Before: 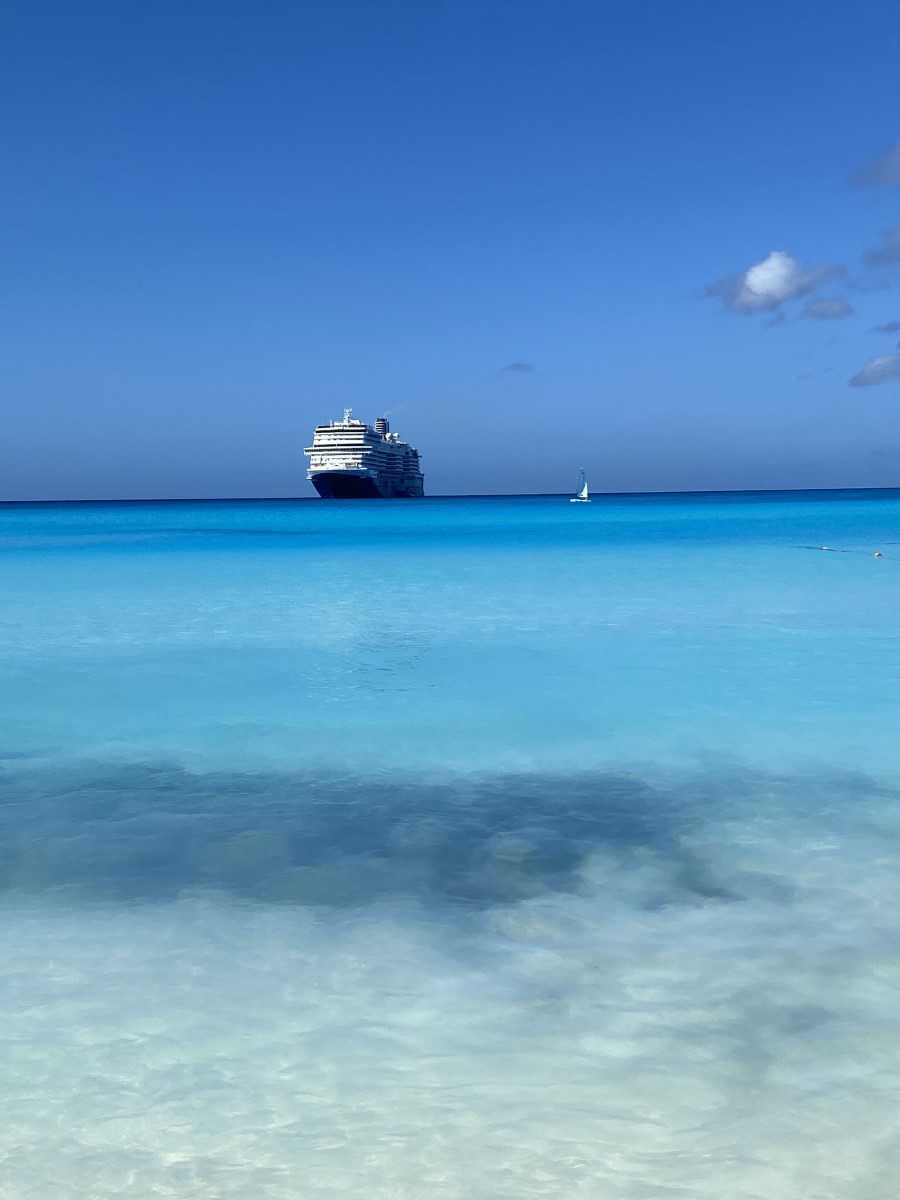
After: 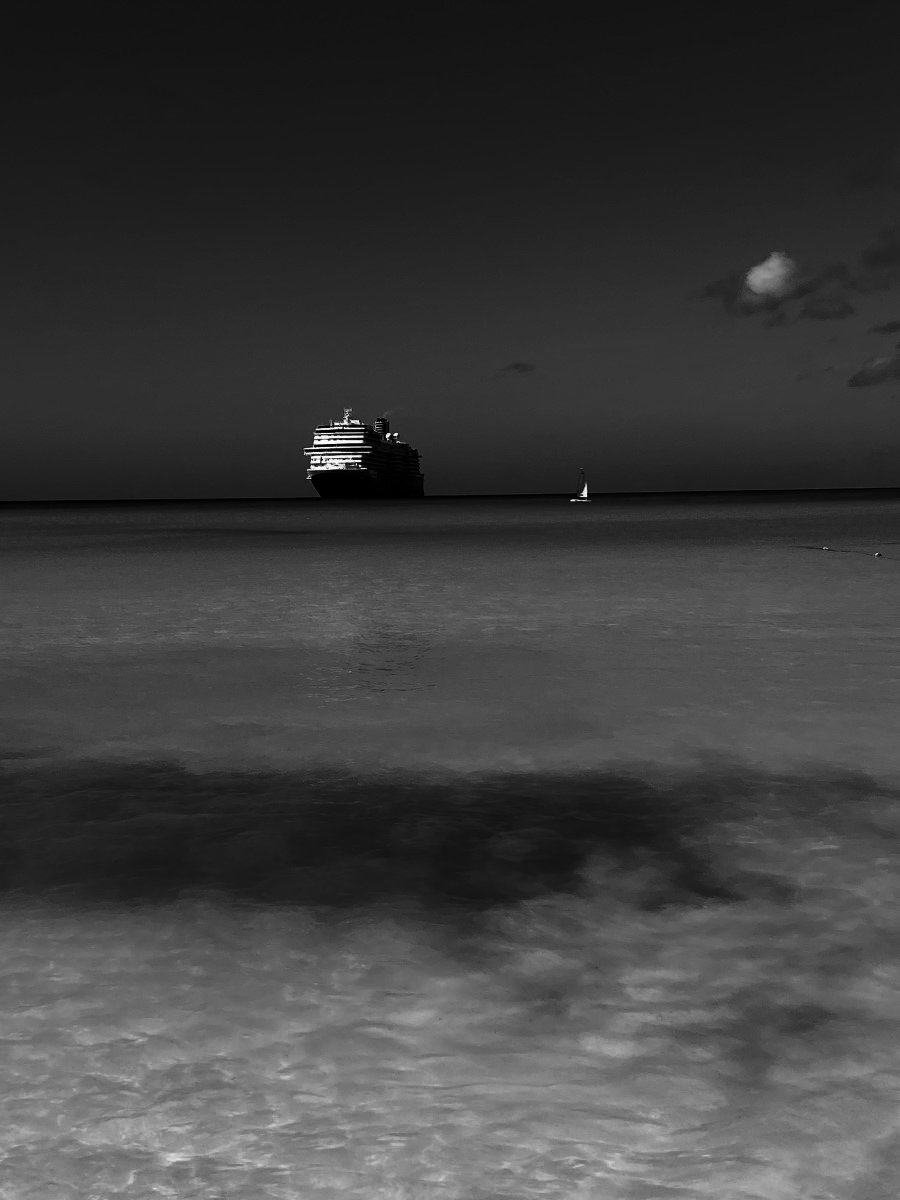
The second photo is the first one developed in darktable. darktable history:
contrast brightness saturation: contrast 0.02, brightness -1, saturation -1
